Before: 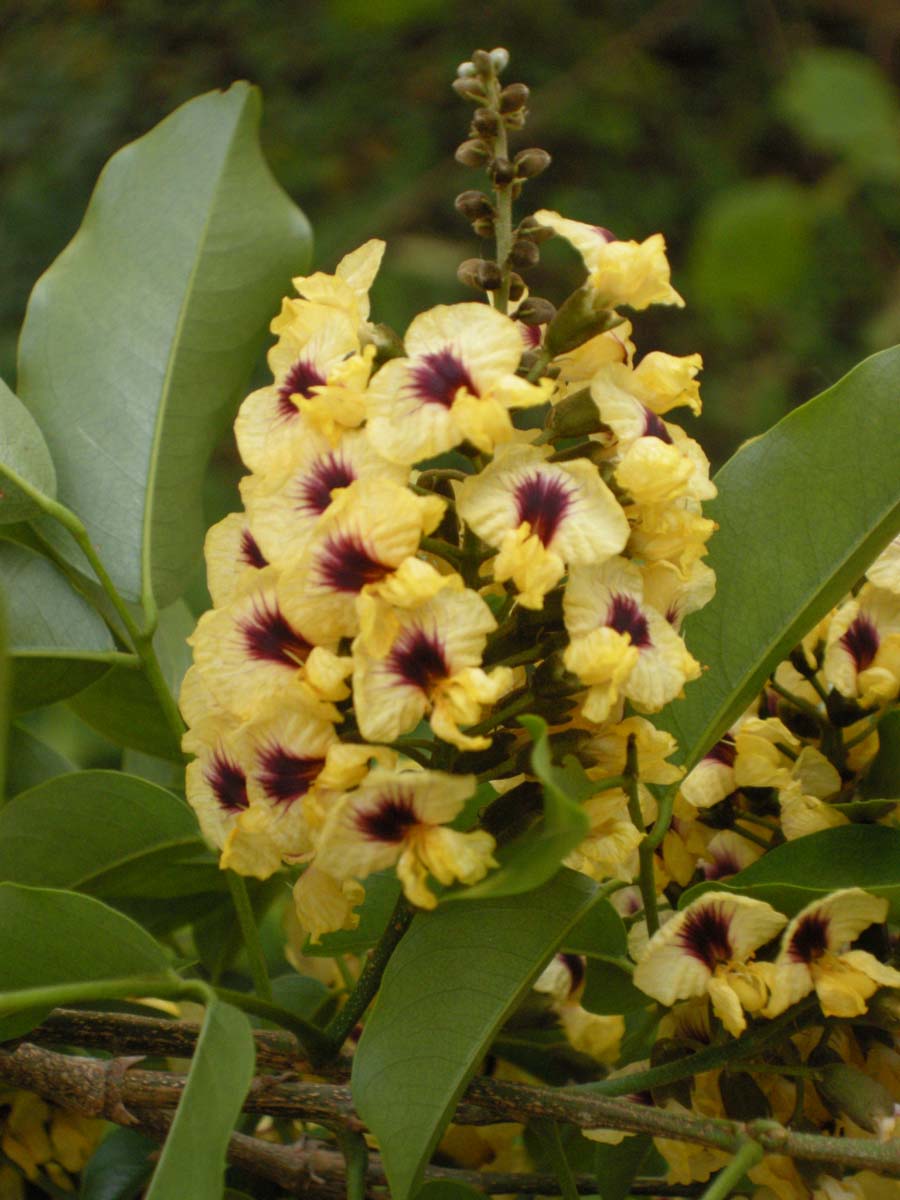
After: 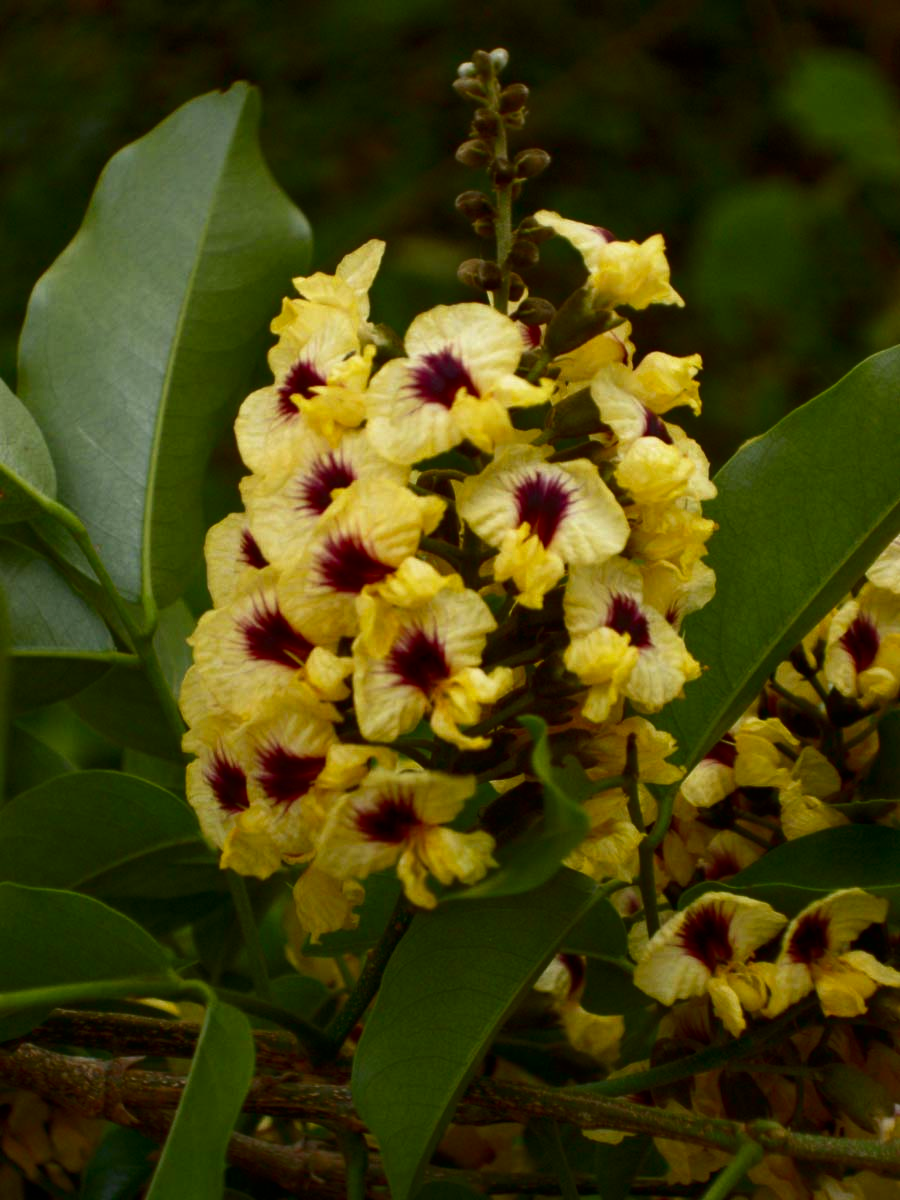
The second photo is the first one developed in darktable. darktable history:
contrast brightness saturation: contrast 0.103, brightness -0.264, saturation 0.142
